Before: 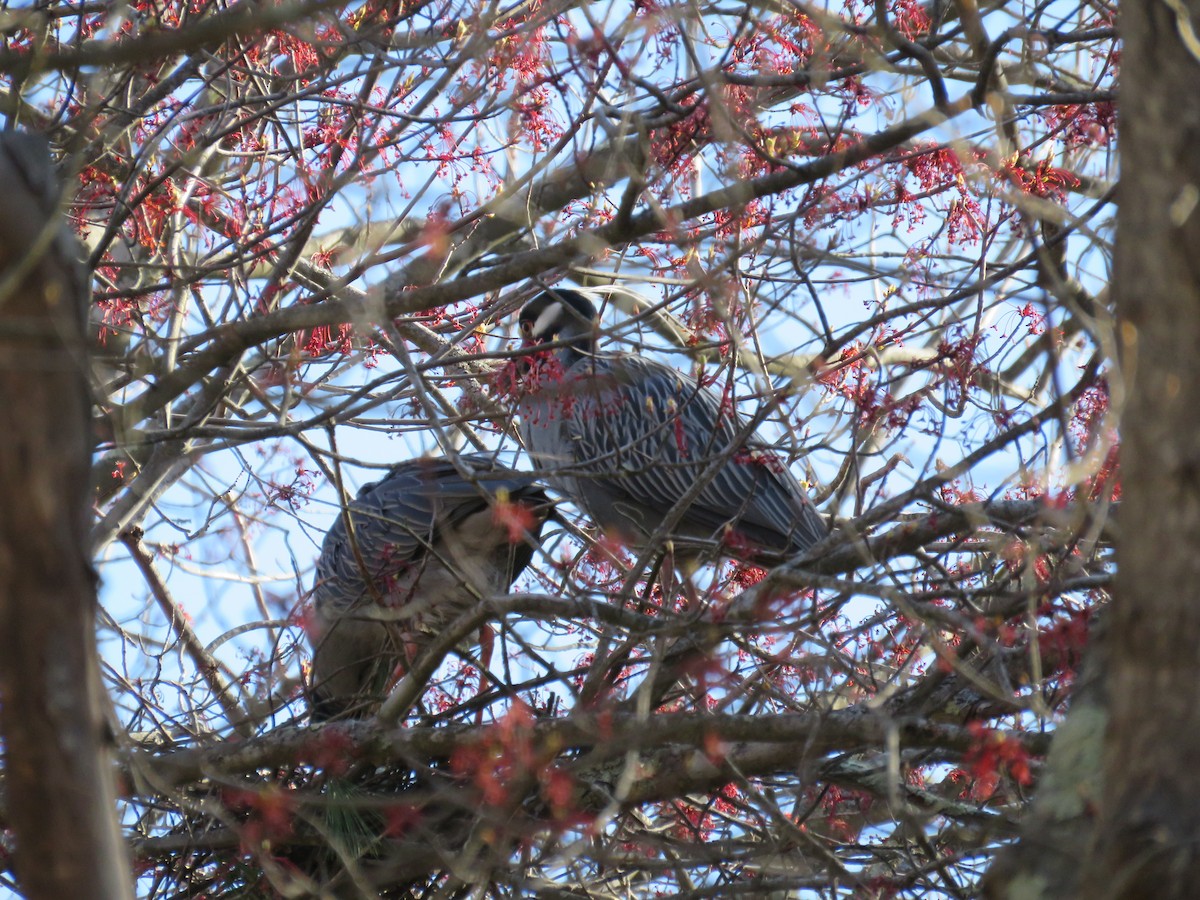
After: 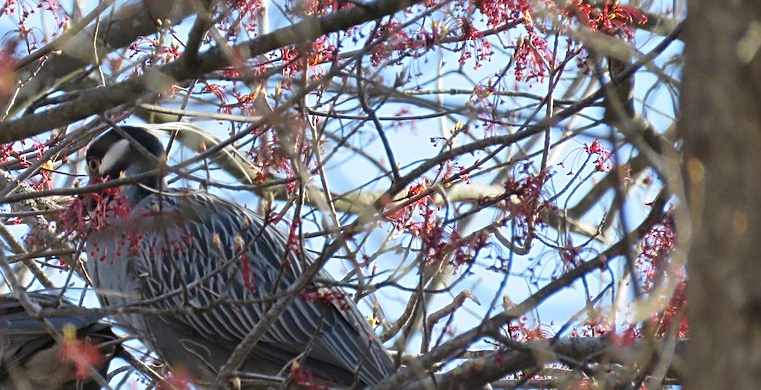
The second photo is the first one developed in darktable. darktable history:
sharpen: on, module defaults
crop: left 36.161%, top 18.2%, right 0.419%, bottom 38.445%
shadows and highlights: highlights color adjustment 0.839%, soften with gaussian
